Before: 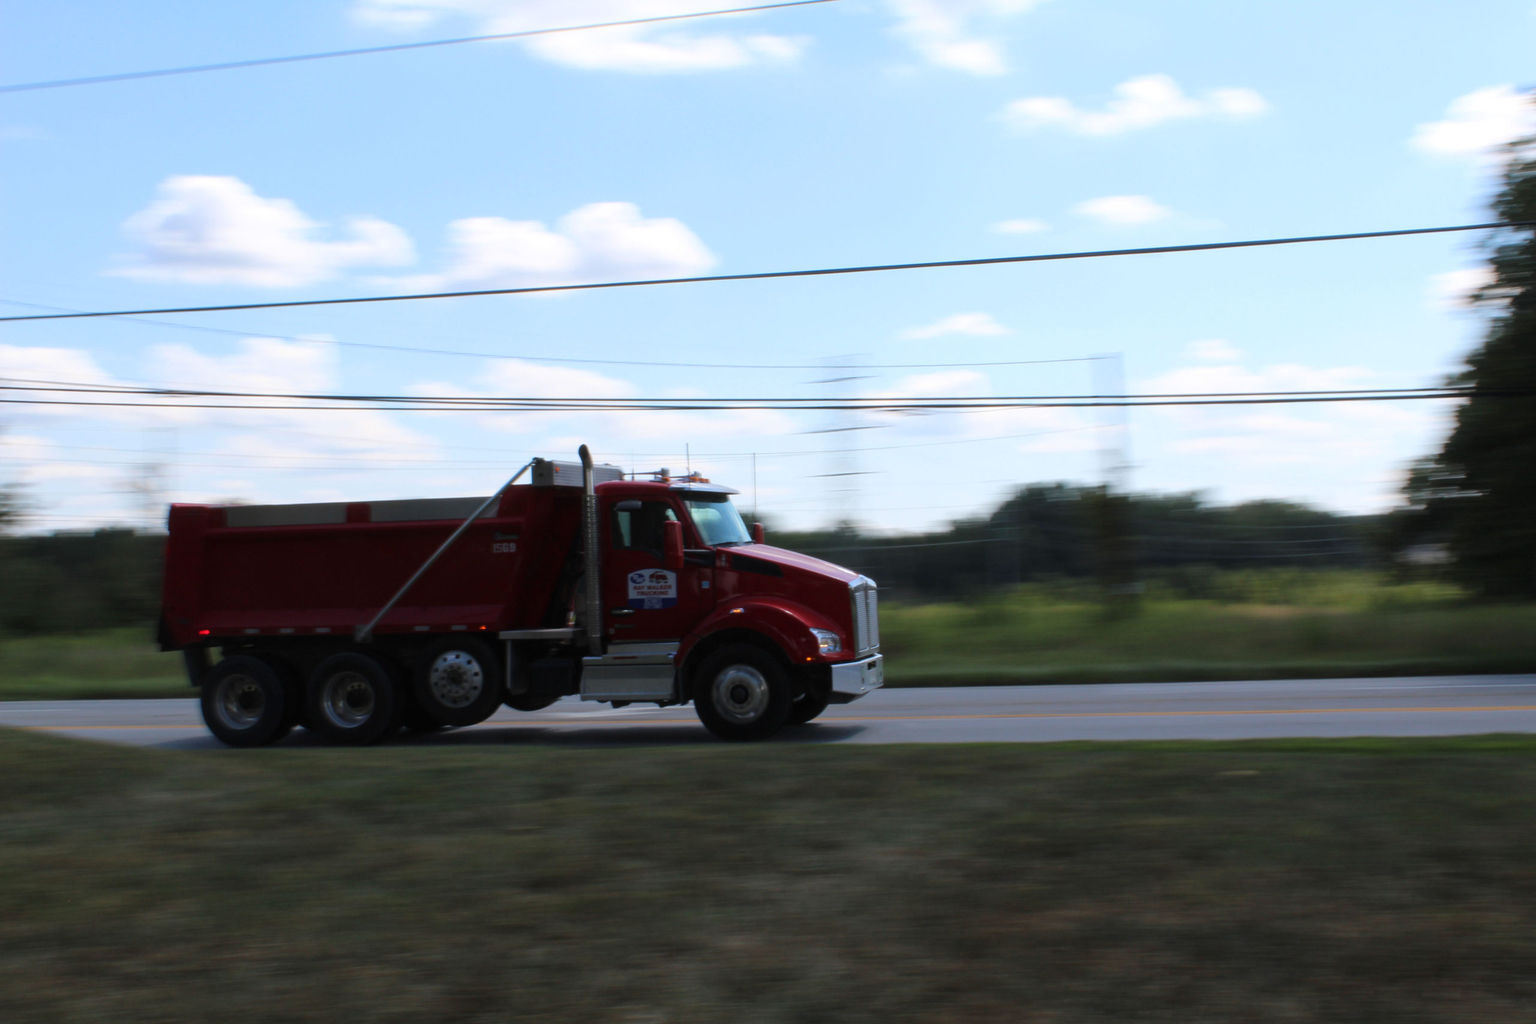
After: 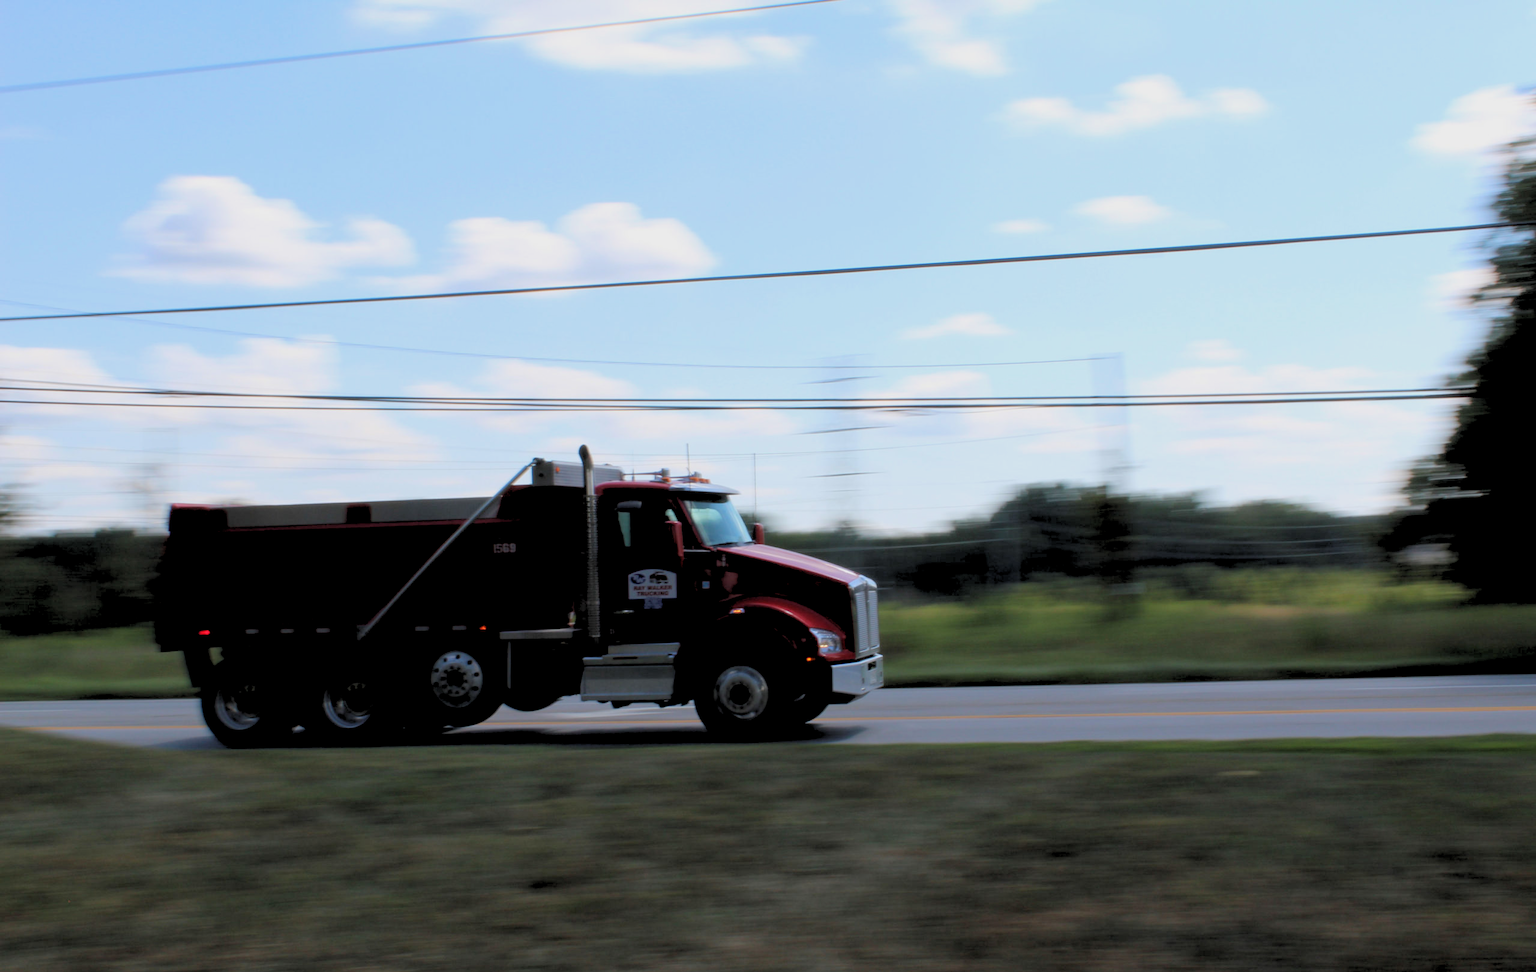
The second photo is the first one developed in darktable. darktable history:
crop and rotate: top 0%, bottom 5.097%
rgb levels: preserve colors sum RGB, levels [[0.038, 0.433, 0.934], [0, 0.5, 1], [0, 0.5, 1]]
